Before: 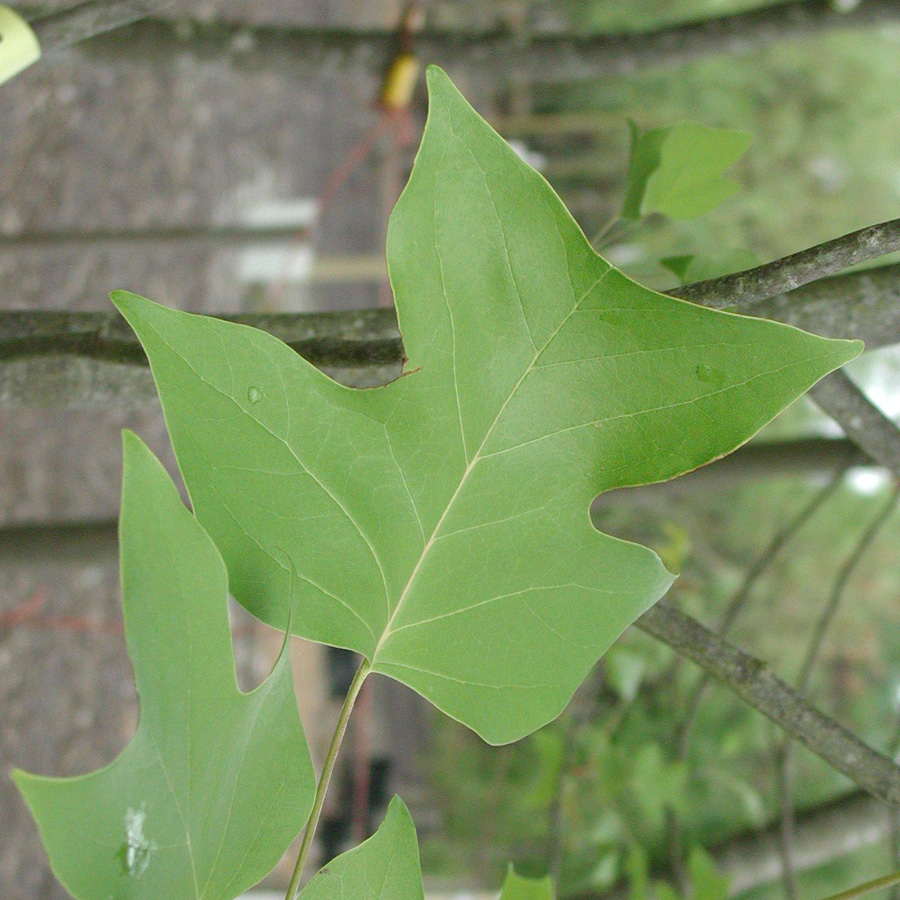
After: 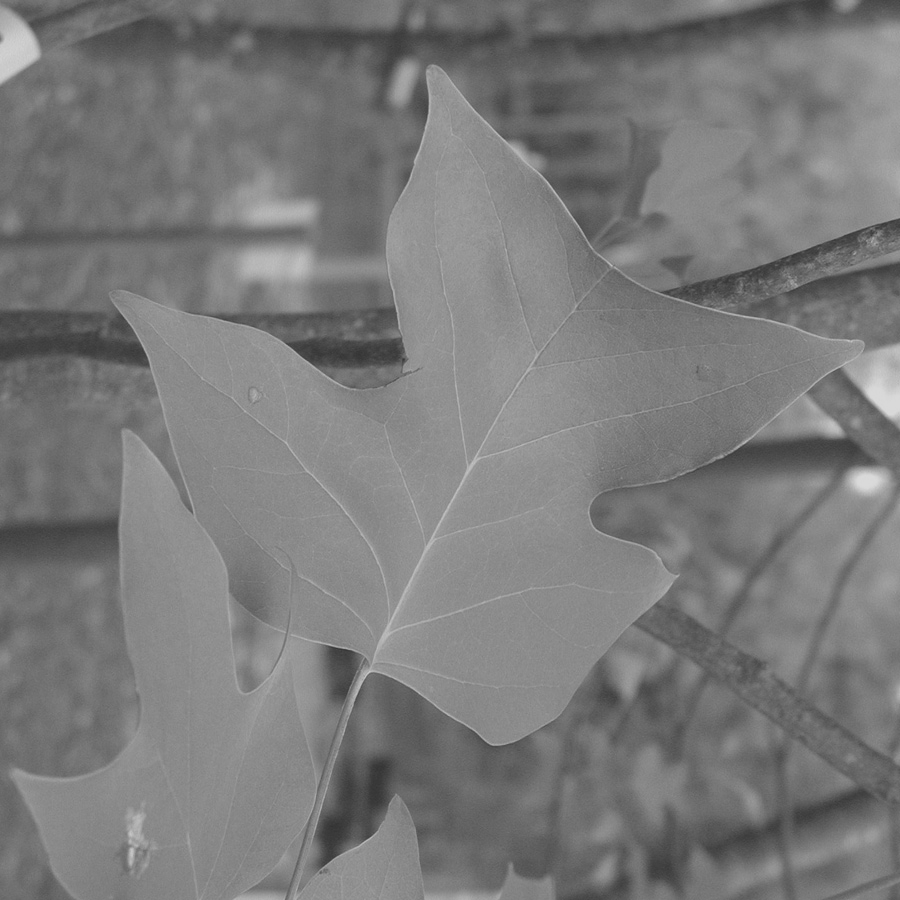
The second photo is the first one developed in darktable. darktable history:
exposure: black level correction -0.036, exposure -0.497 EV, compensate highlight preservation false
monochrome: a -6.99, b 35.61, size 1.4
